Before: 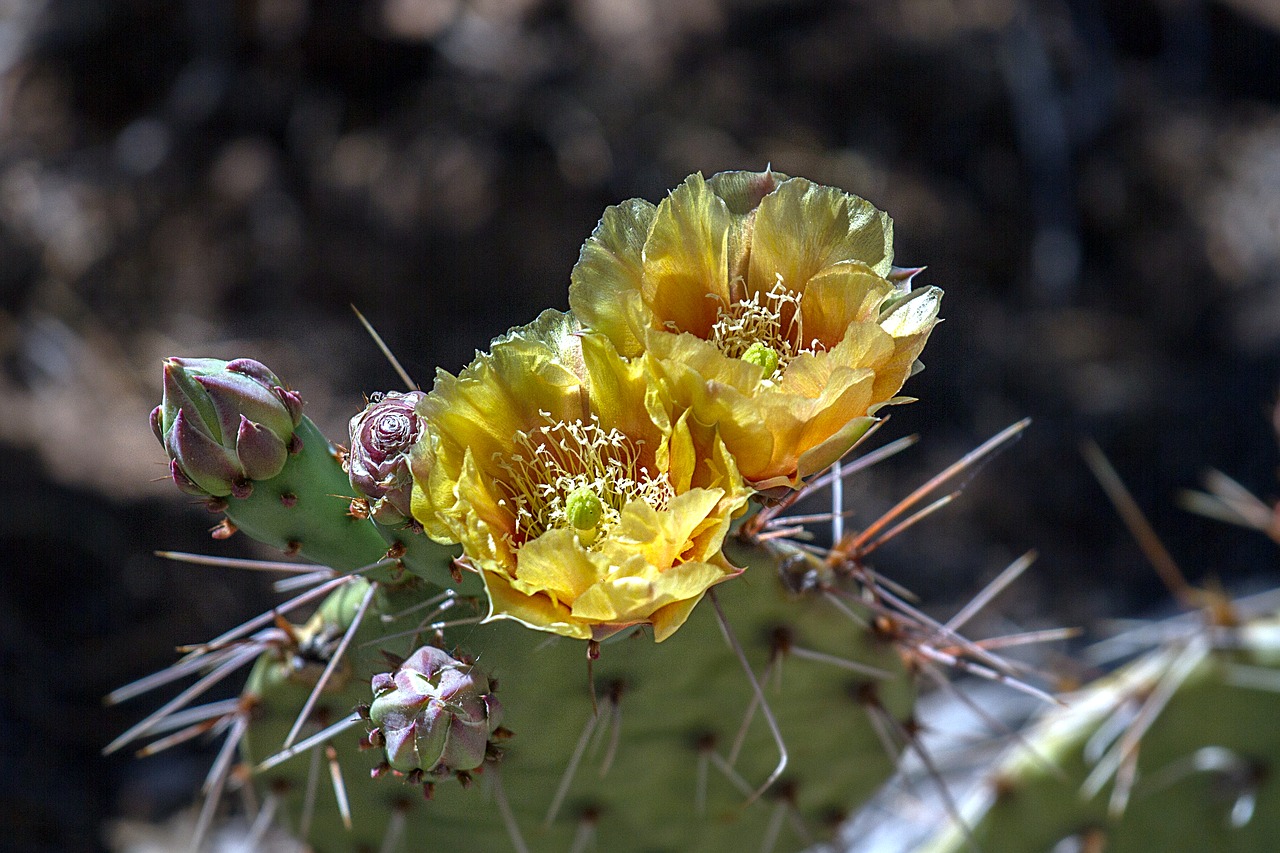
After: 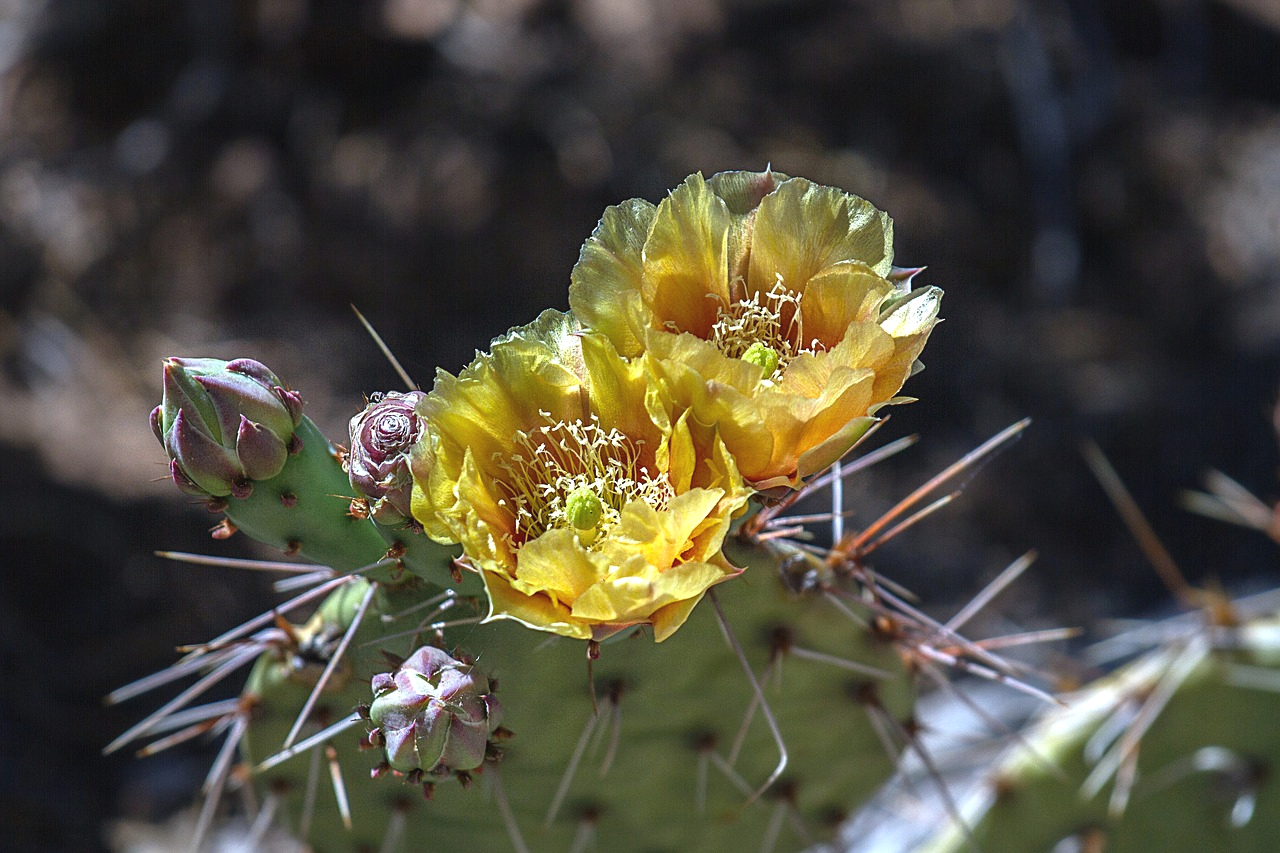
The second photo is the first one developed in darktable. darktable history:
exposure: black level correction -0.004, exposure 0.055 EV, compensate exposure bias true, compensate highlight preservation false
